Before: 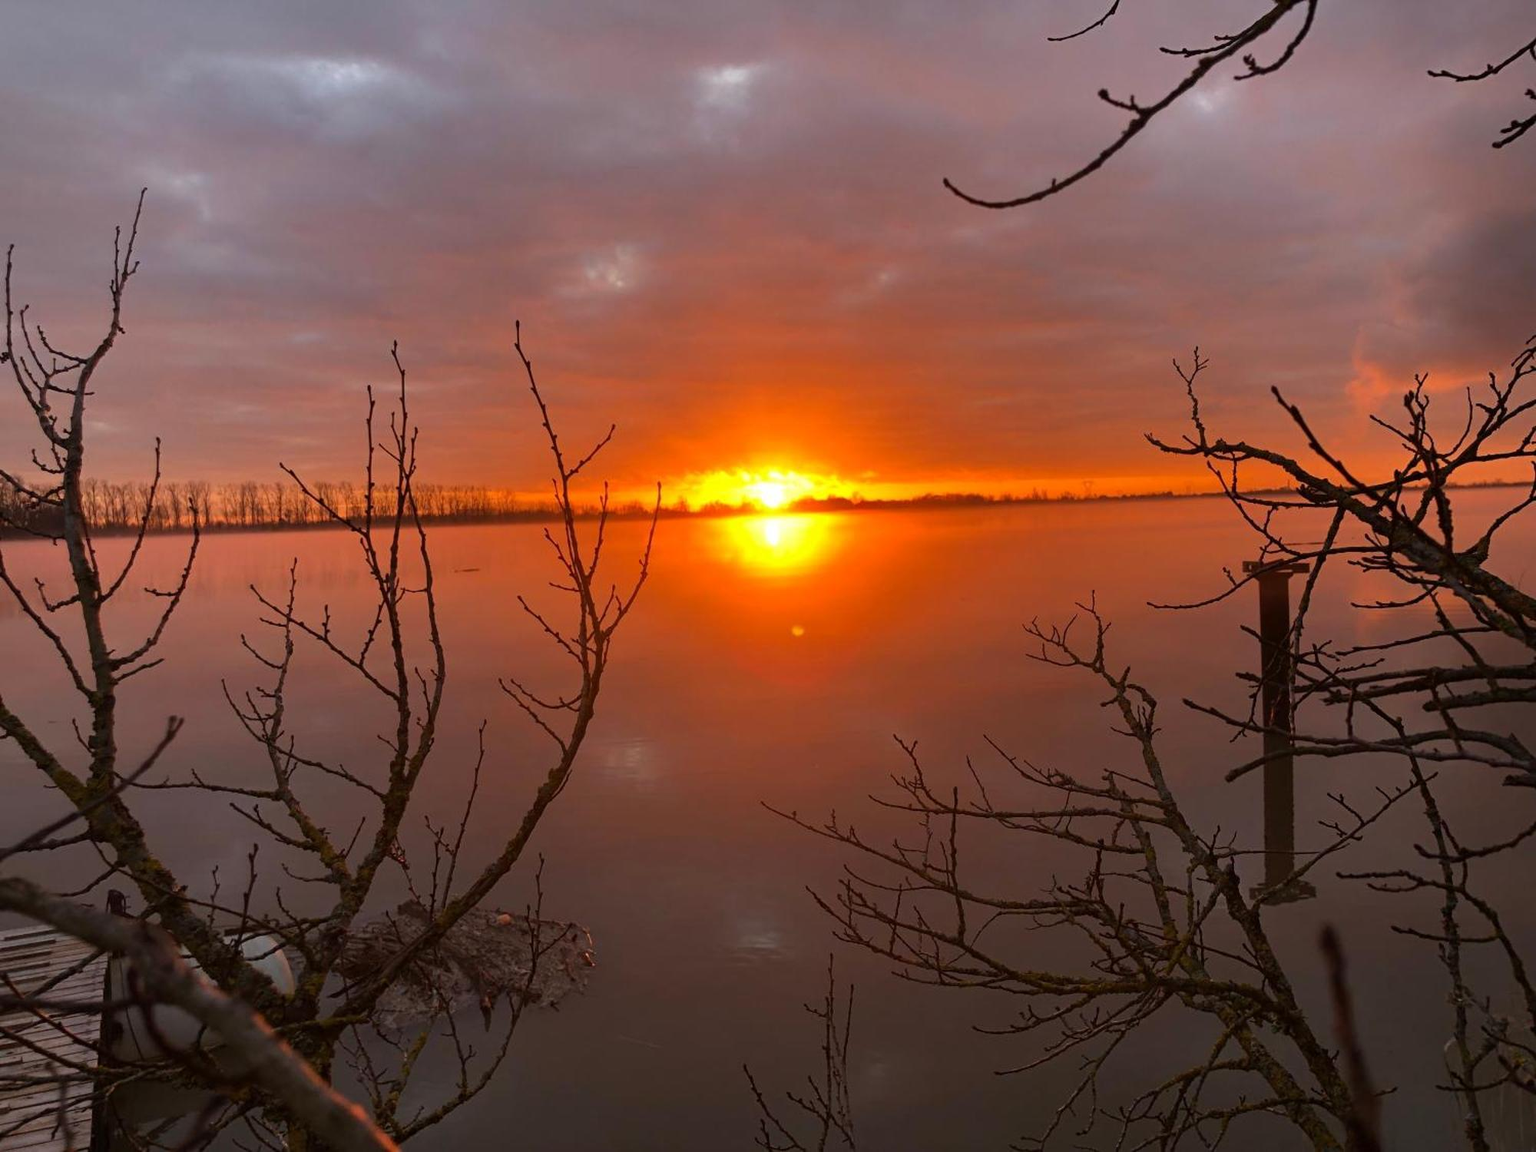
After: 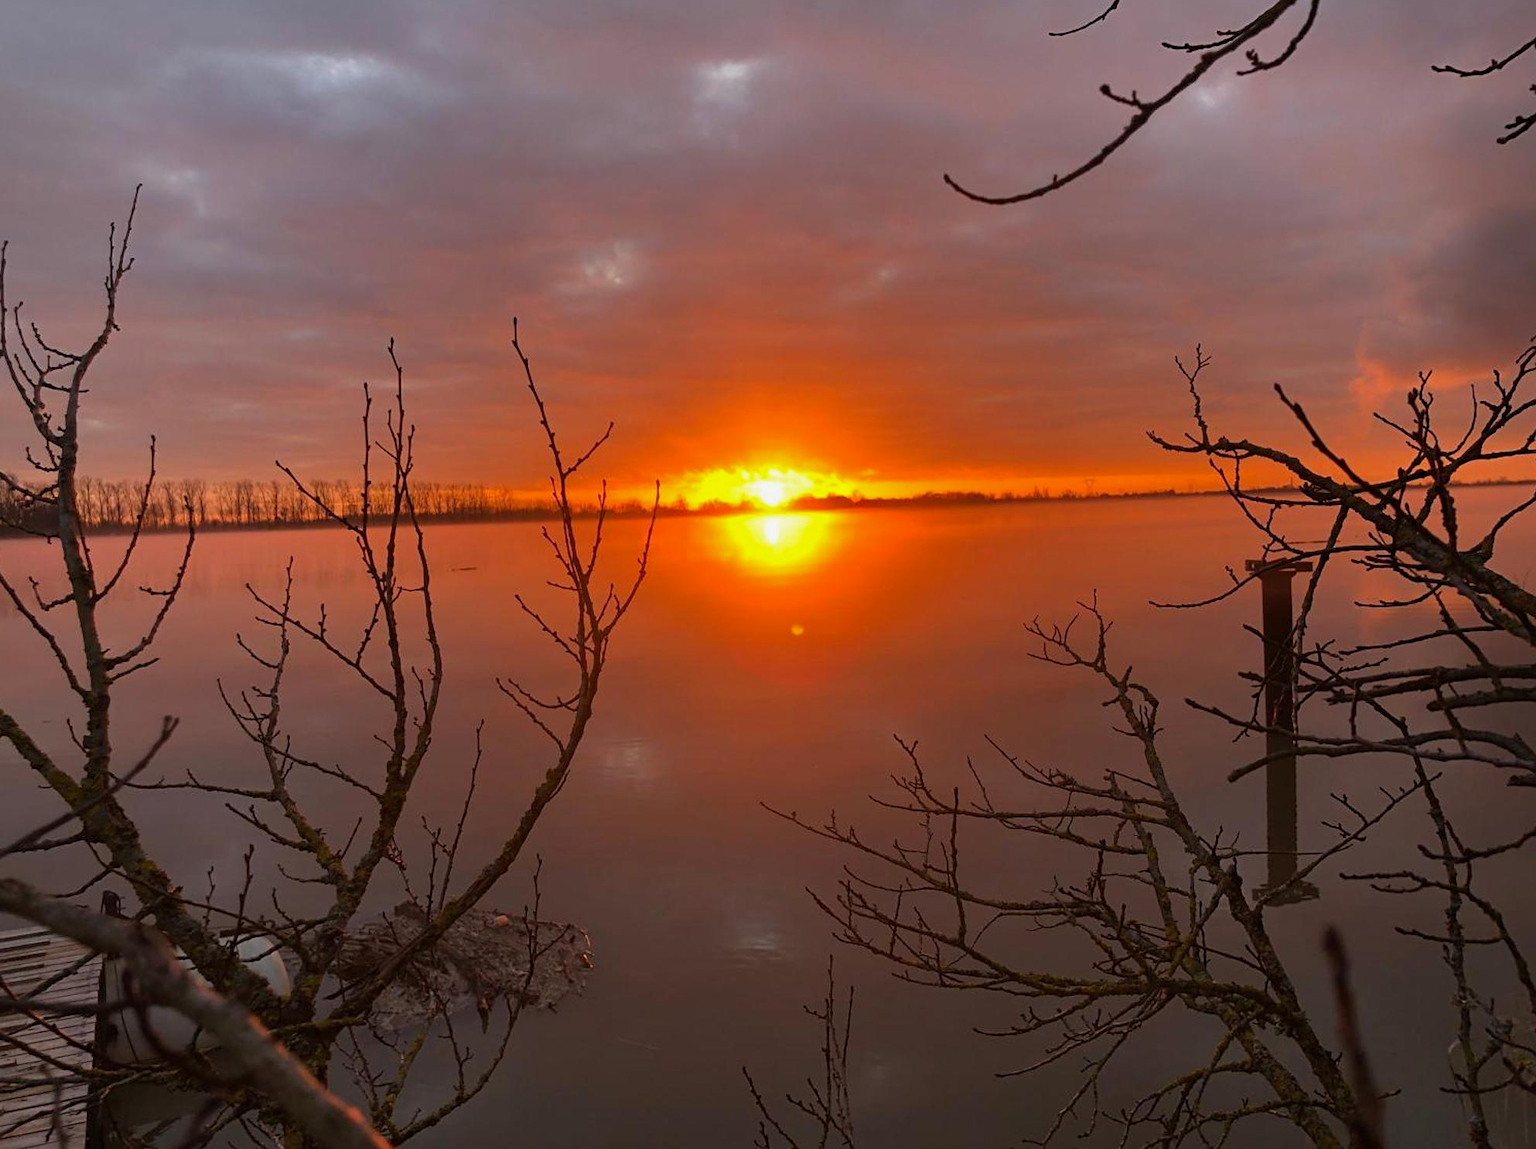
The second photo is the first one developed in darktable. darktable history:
shadows and highlights: shadows 25, white point adjustment -3, highlights -30
tone equalizer: on, module defaults
sharpen: amount 0.2
crop: left 0.434%, top 0.485%, right 0.244%, bottom 0.386%
